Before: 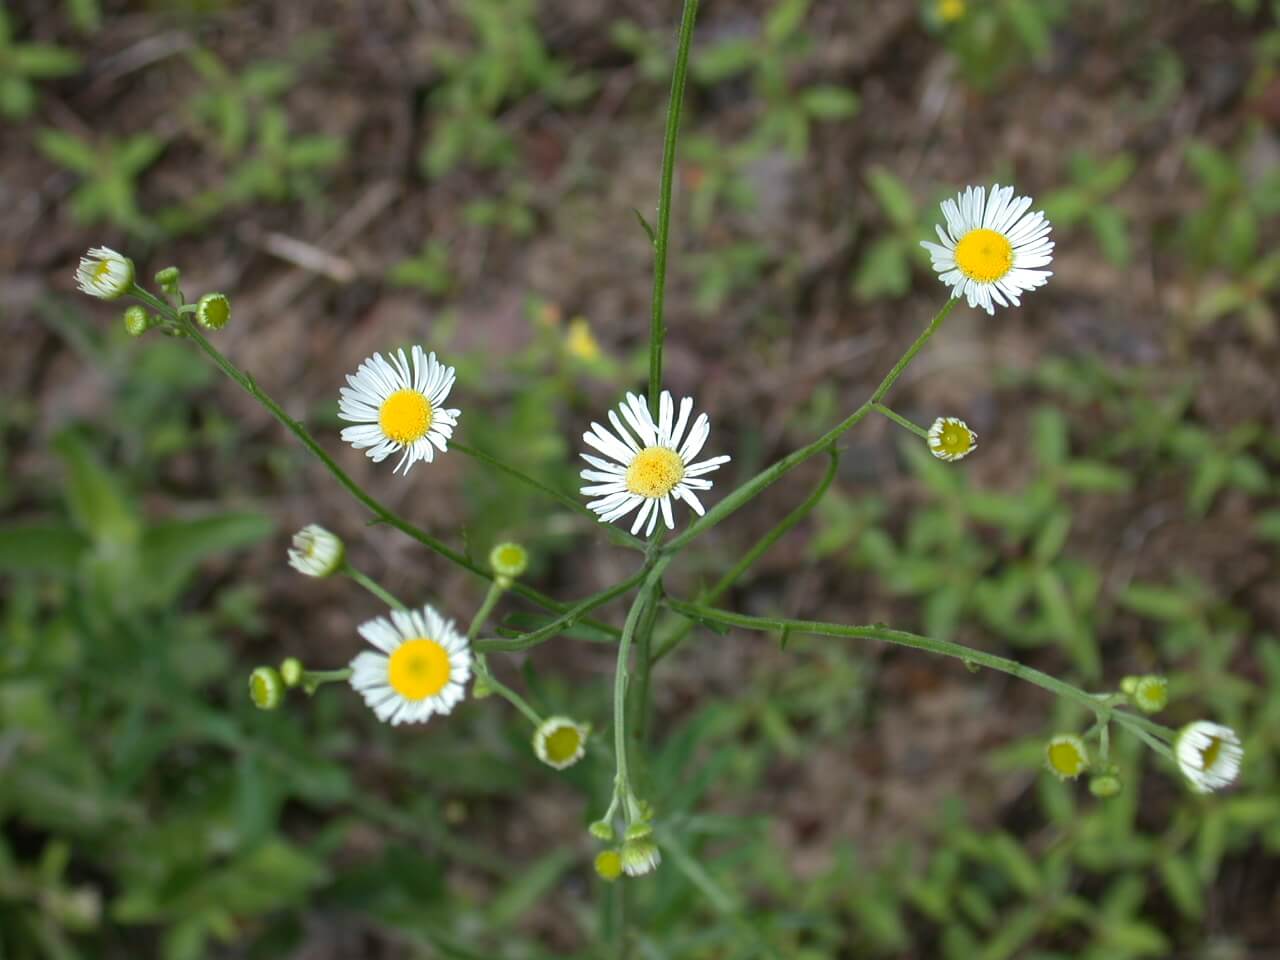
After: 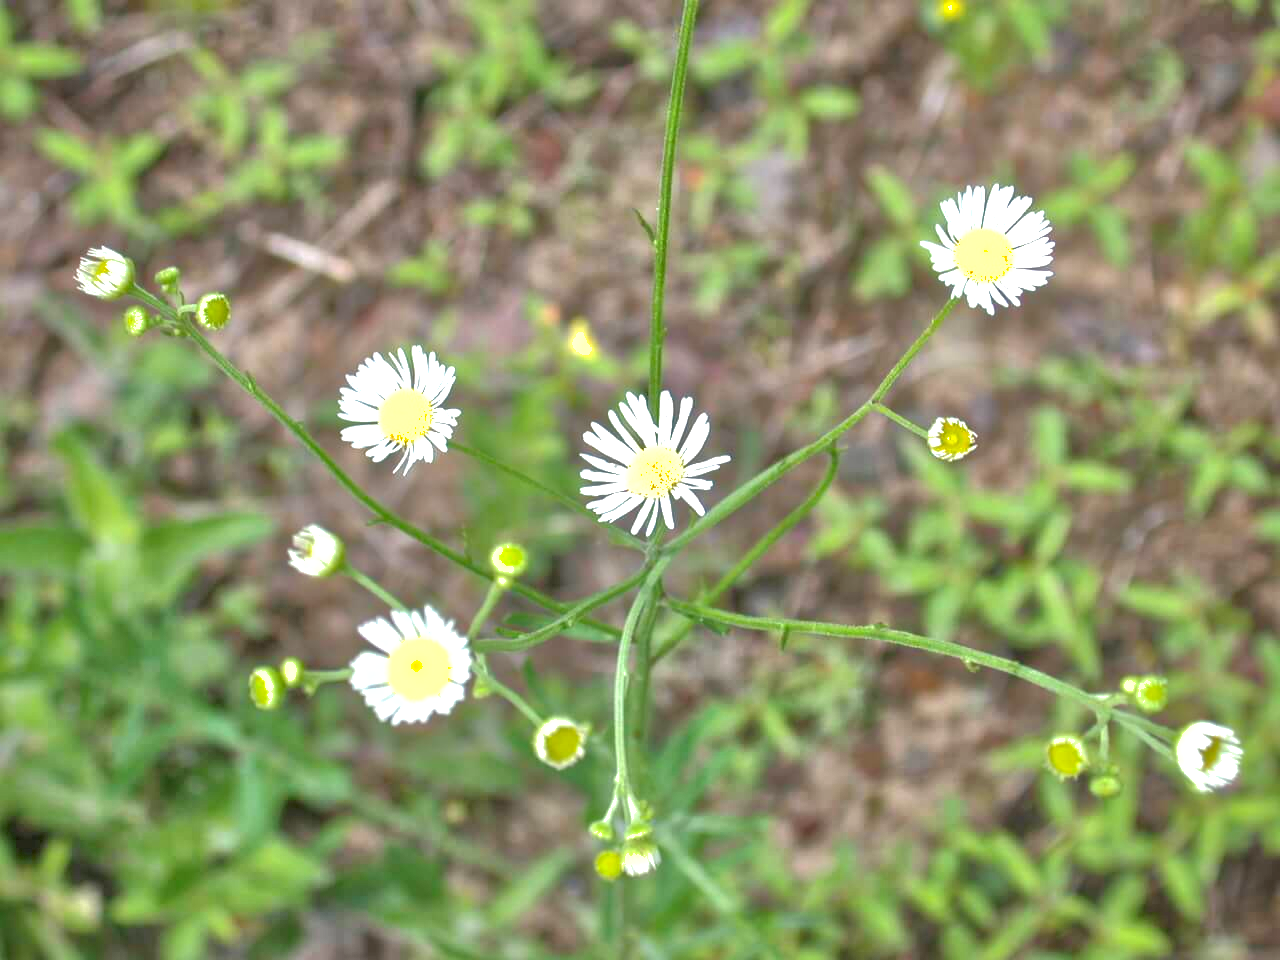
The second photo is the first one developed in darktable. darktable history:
shadows and highlights: shadows 60.59, highlights -59.87
local contrast: on, module defaults
tone equalizer: -7 EV 0.16 EV, -6 EV 0.565 EV, -5 EV 1.16 EV, -4 EV 1.34 EV, -3 EV 1.12 EV, -2 EV 0.6 EV, -1 EV 0.153 EV, mask exposure compensation -0.485 EV
exposure: exposure 1.001 EV, compensate exposure bias true, compensate highlight preservation false
